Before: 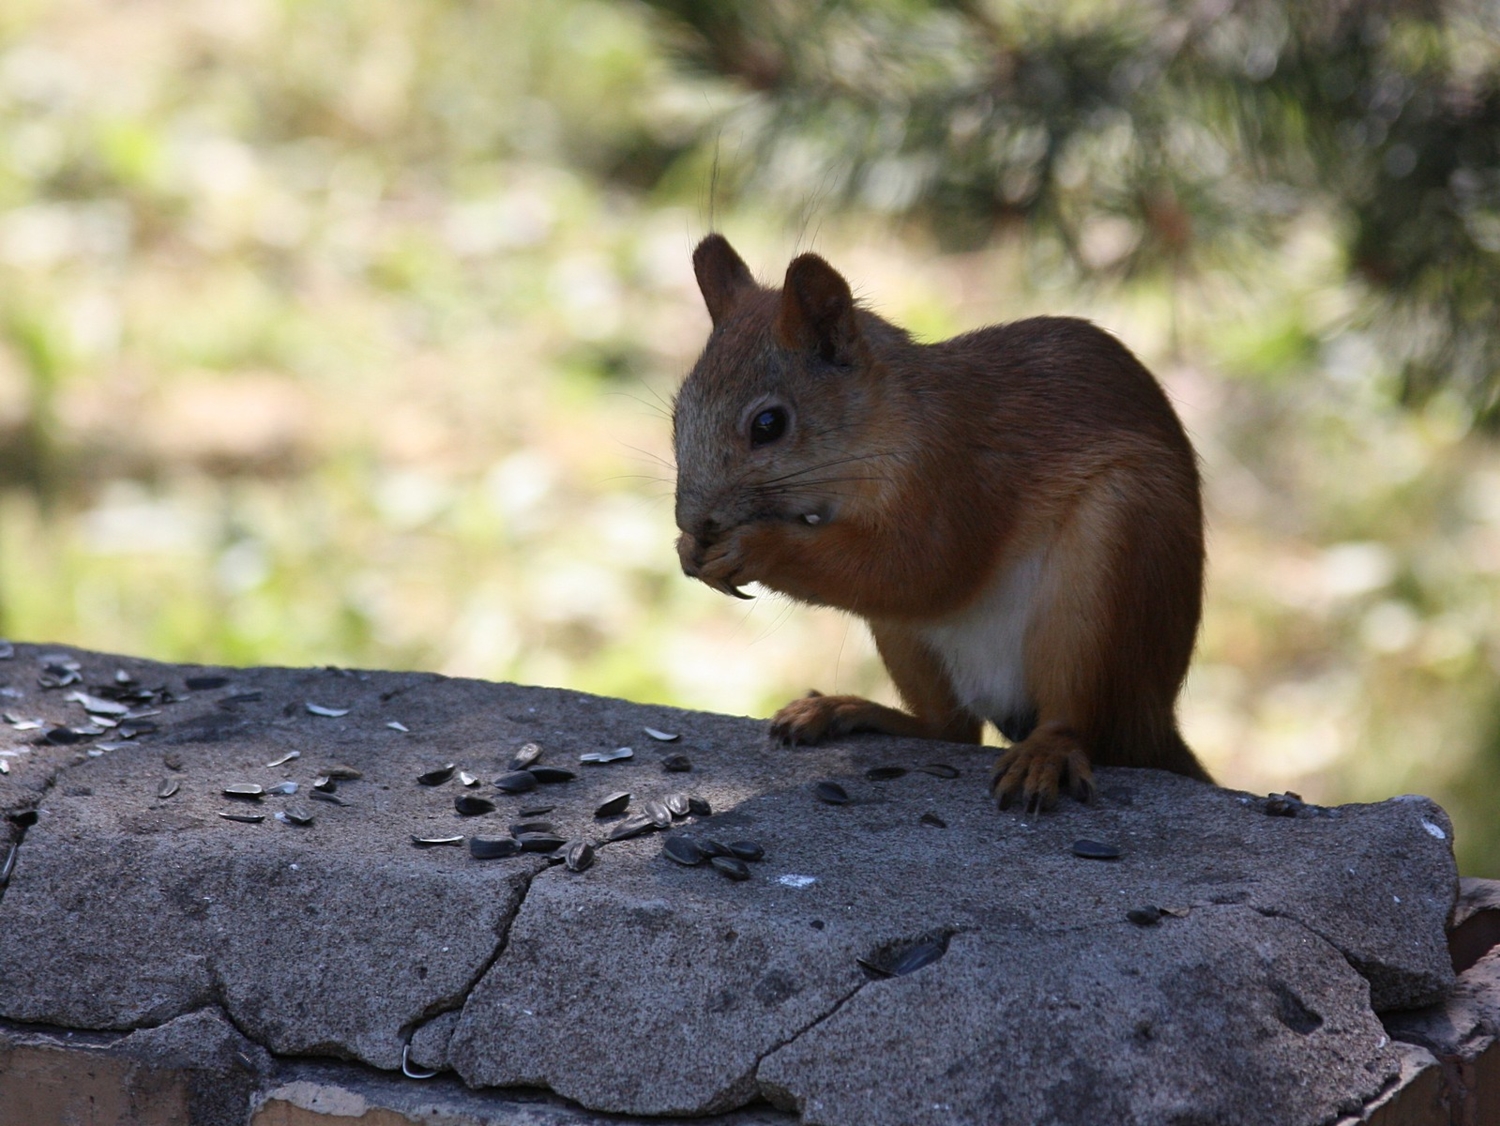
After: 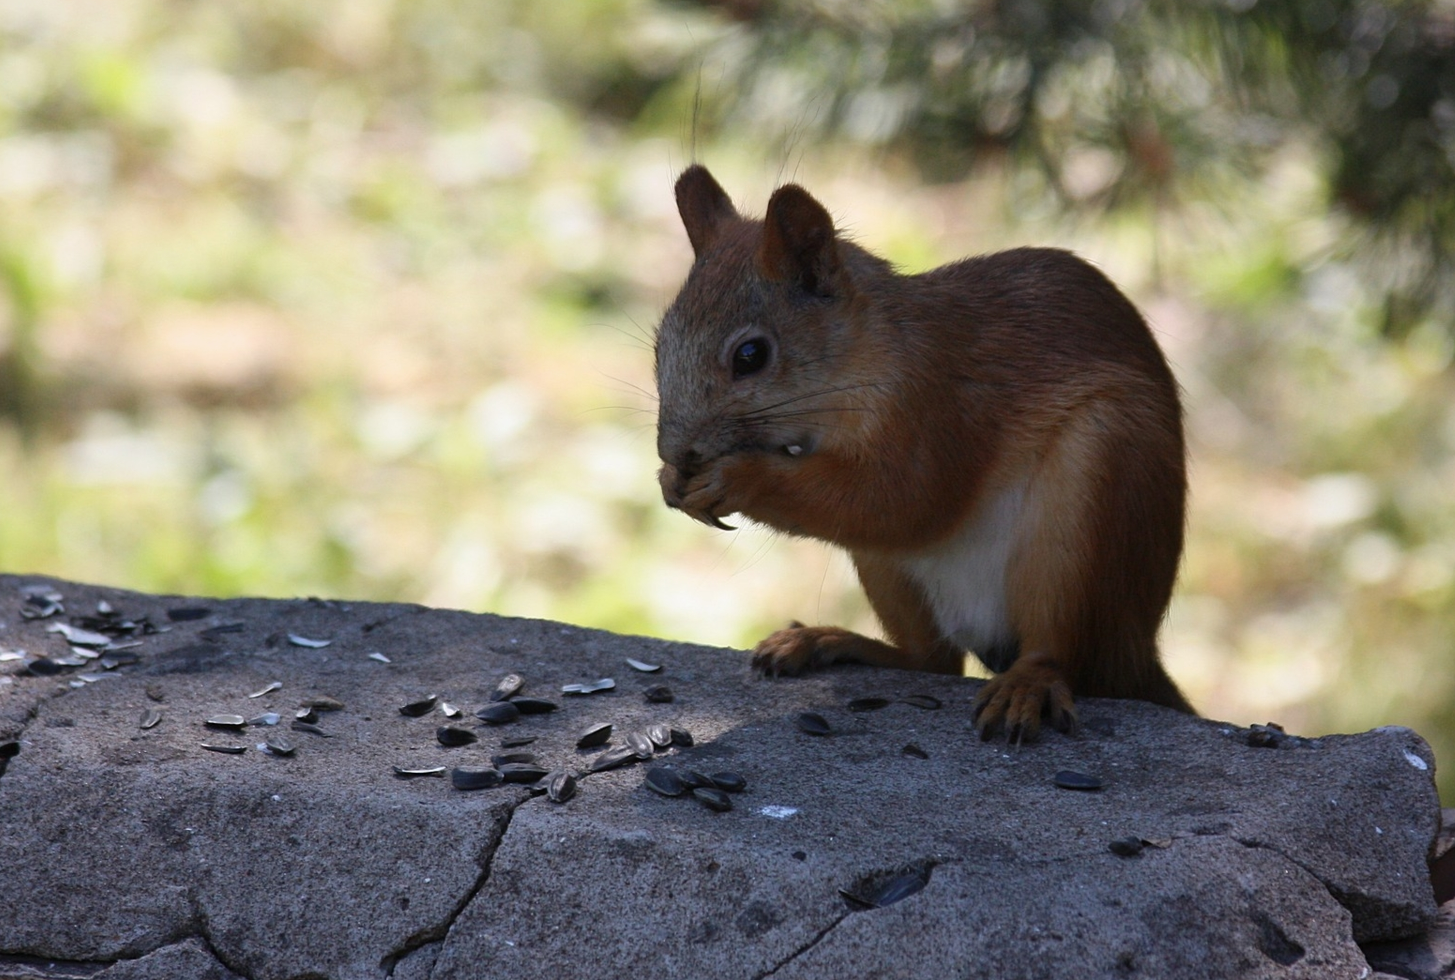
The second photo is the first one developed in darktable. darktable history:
exposure: exposure -0.048 EV, compensate highlight preservation false
crop: left 1.239%, top 6.14%, right 1.743%, bottom 6.738%
